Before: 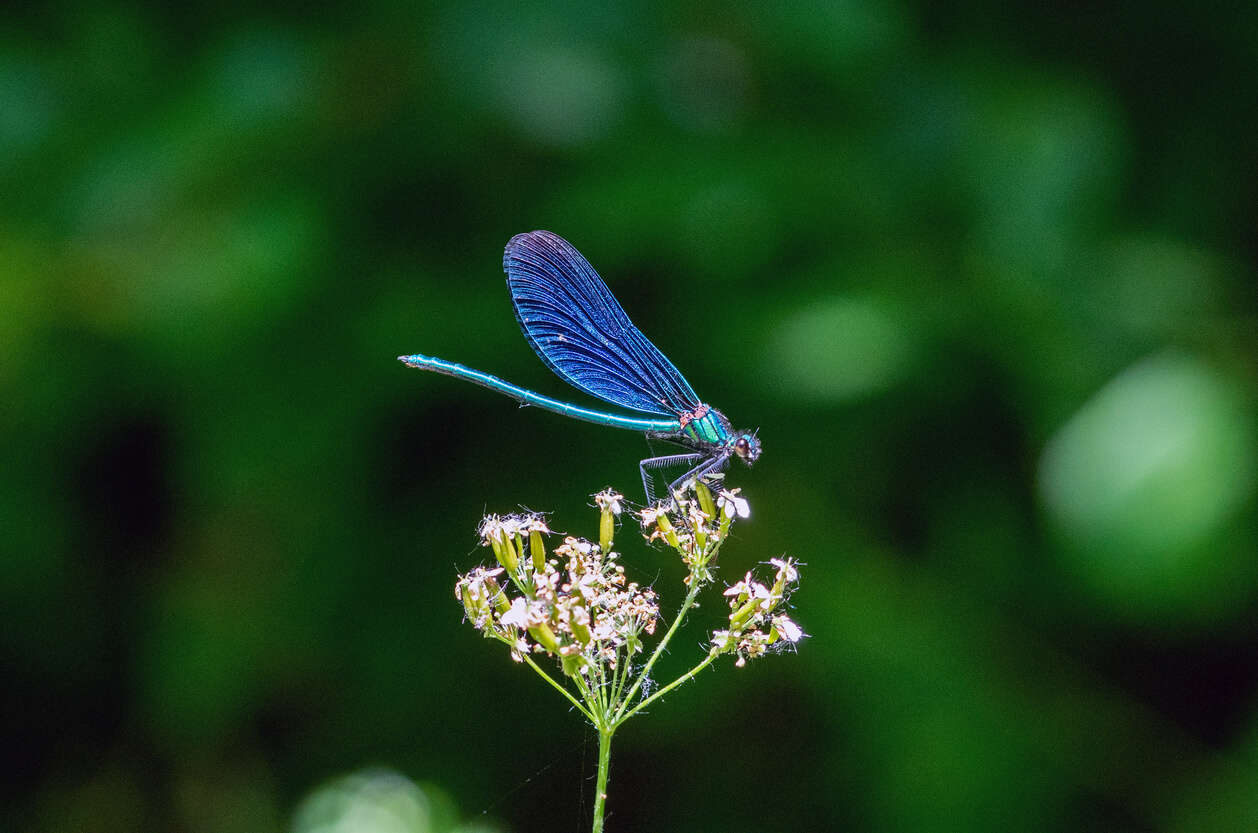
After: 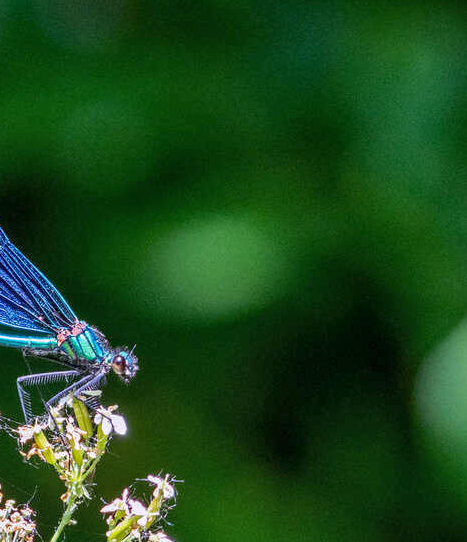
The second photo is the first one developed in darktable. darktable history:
crop and rotate: left 49.575%, top 10.142%, right 13.257%, bottom 24.731%
haze removal: compatibility mode true, adaptive false
local contrast: on, module defaults
